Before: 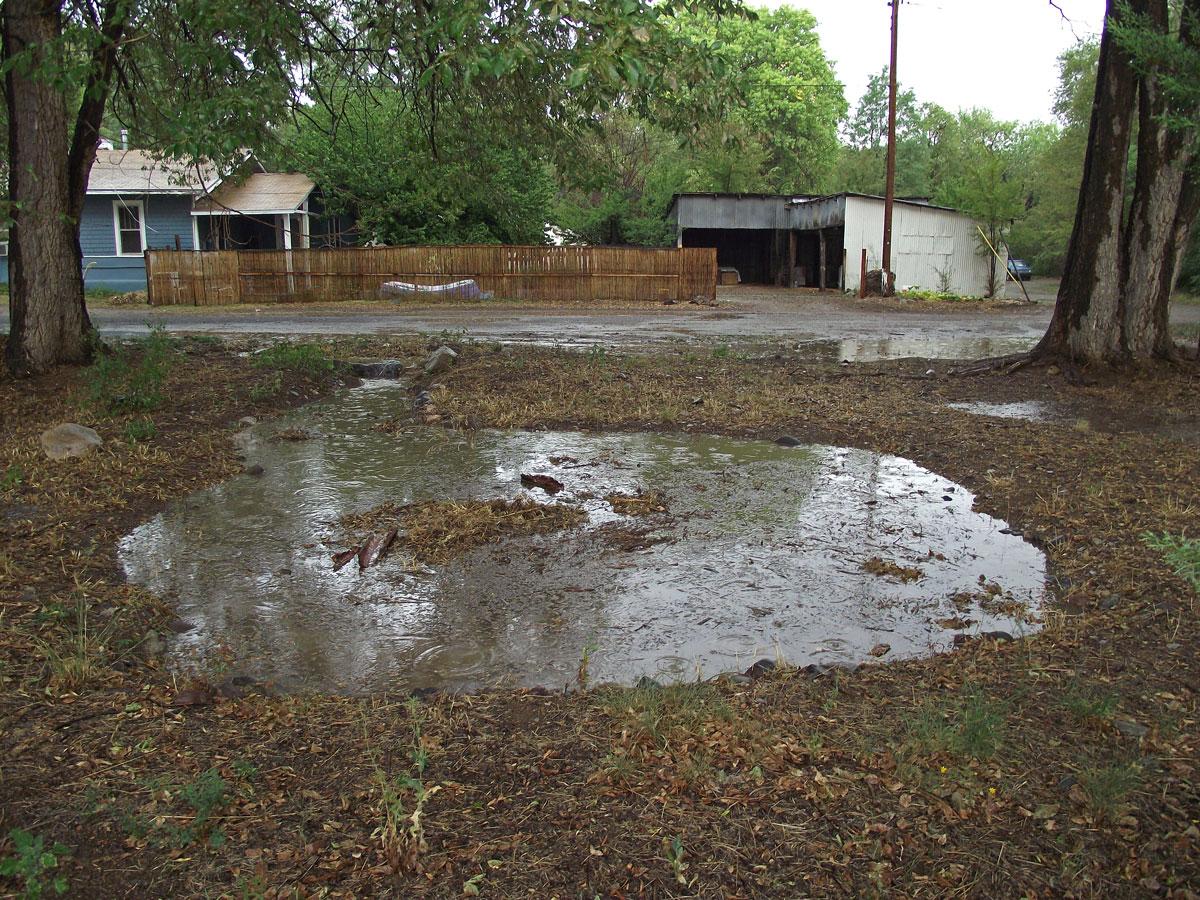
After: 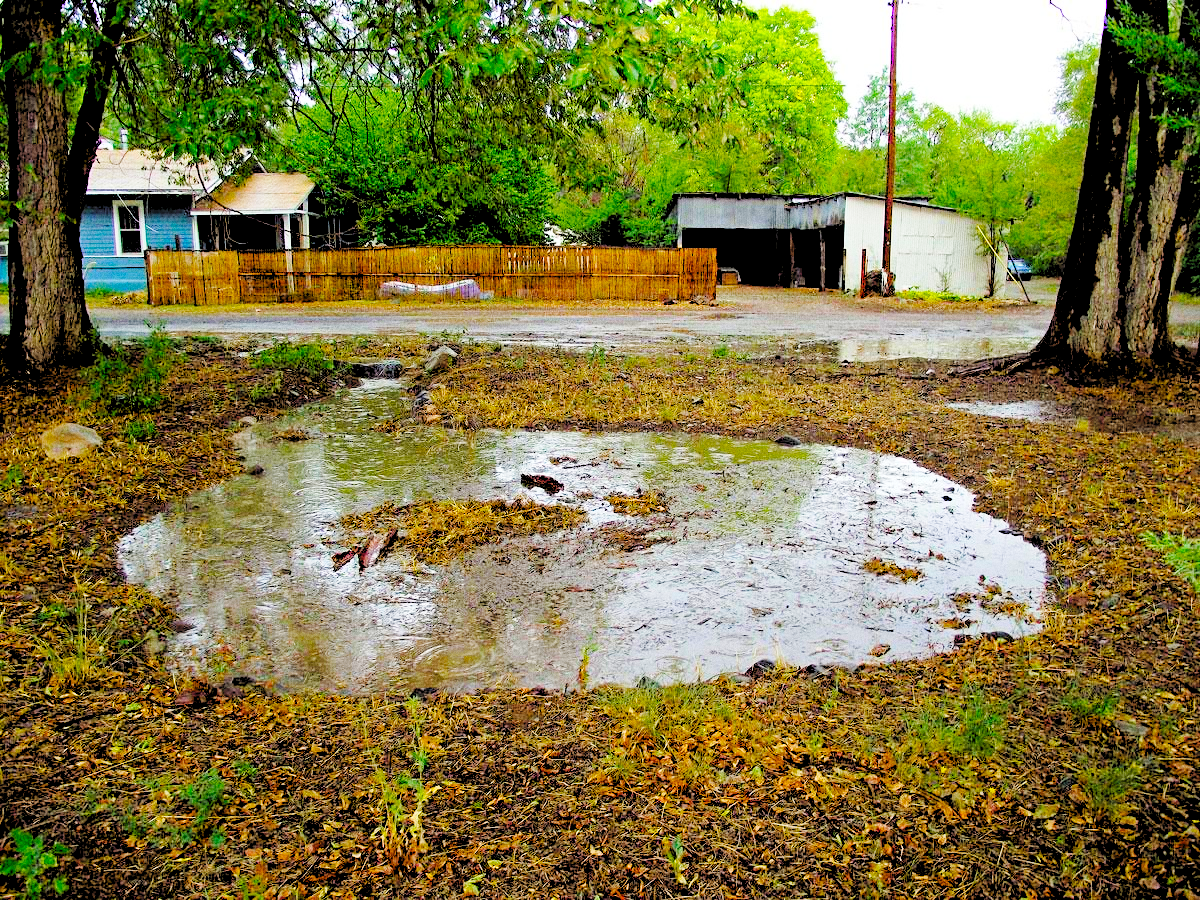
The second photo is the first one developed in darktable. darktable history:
base curve: curves: ch0 [(0, 0) (0.036, 0.025) (0.121, 0.166) (0.206, 0.329) (0.605, 0.79) (1, 1)], preserve colors none
color balance rgb: perceptual saturation grading › global saturation 100%
rgb levels: levels [[0.027, 0.429, 0.996], [0, 0.5, 1], [0, 0.5, 1]]
grain: on, module defaults
